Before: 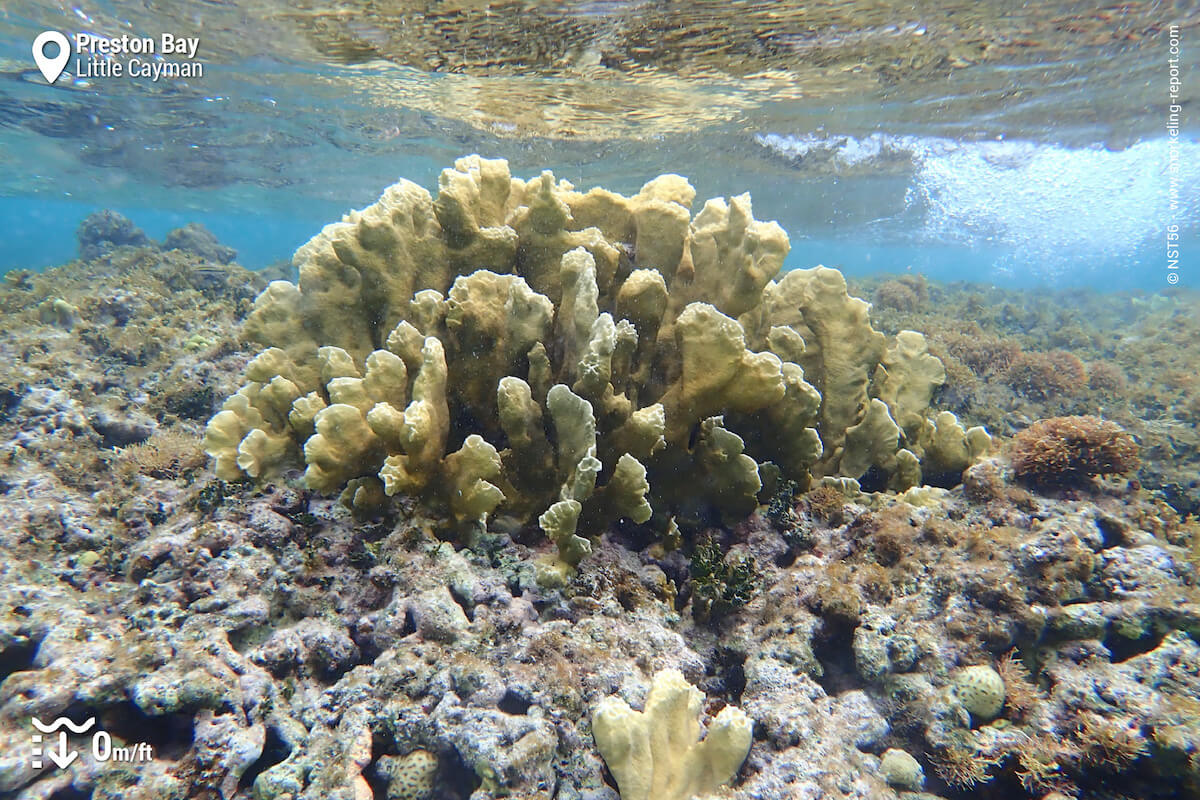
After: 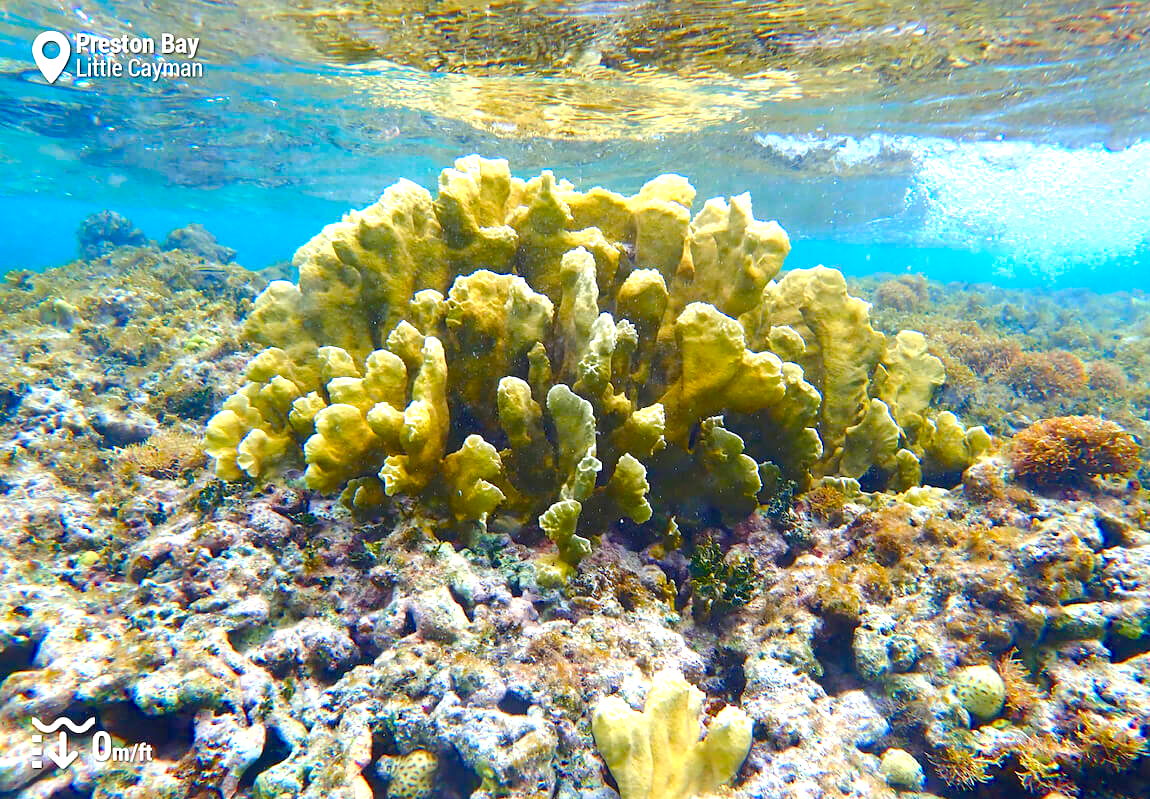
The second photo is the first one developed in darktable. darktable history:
crop: right 4.126%, bottom 0.031%
color balance rgb: linear chroma grading › global chroma 25%, perceptual saturation grading › global saturation 45%, perceptual saturation grading › highlights -50%, perceptual saturation grading › shadows 30%, perceptual brilliance grading › global brilliance 18%, global vibrance 40%
